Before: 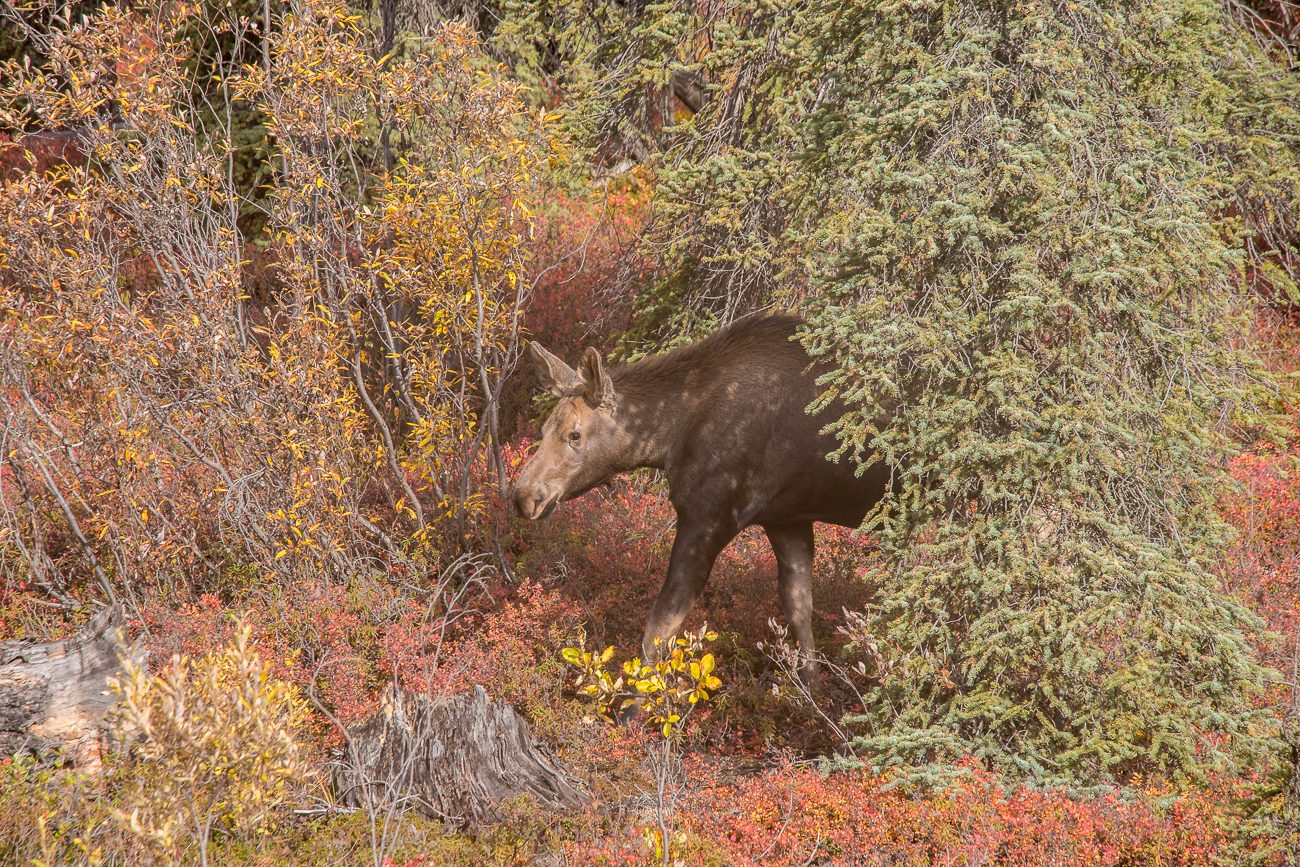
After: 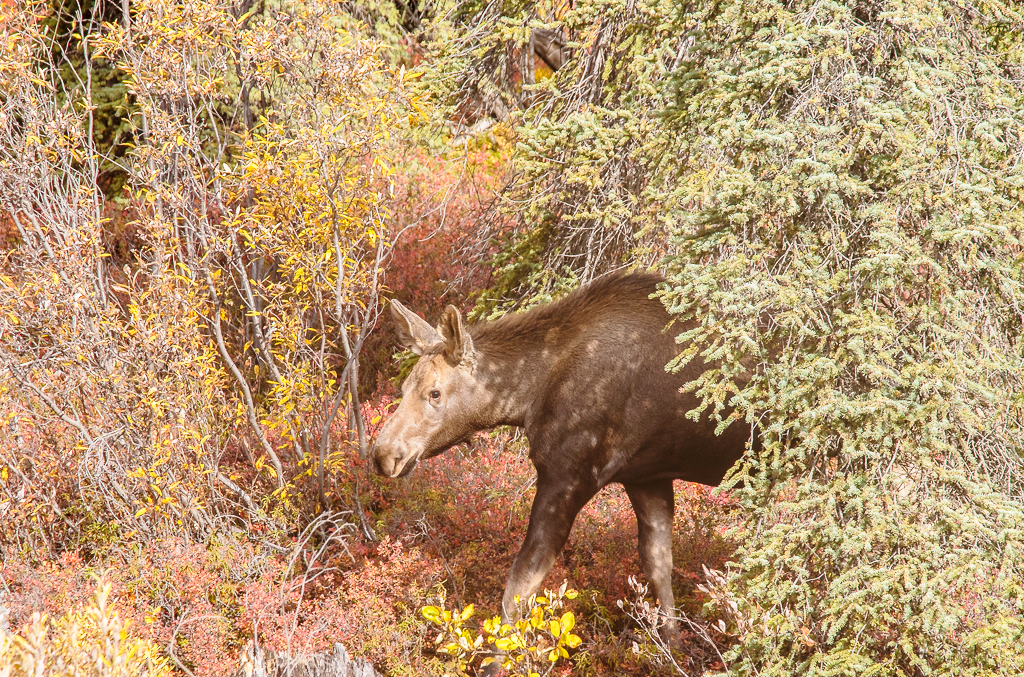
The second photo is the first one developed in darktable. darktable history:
base curve: curves: ch0 [(0, 0) (0.028, 0.03) (0.121, 0.232) (0.46, 0.748) (0.859, 0.968) (1, 1)], preserve colors none
crop and rotate: left 10.791%, top 5.017%, right 10.393%, bottom 16.789%
